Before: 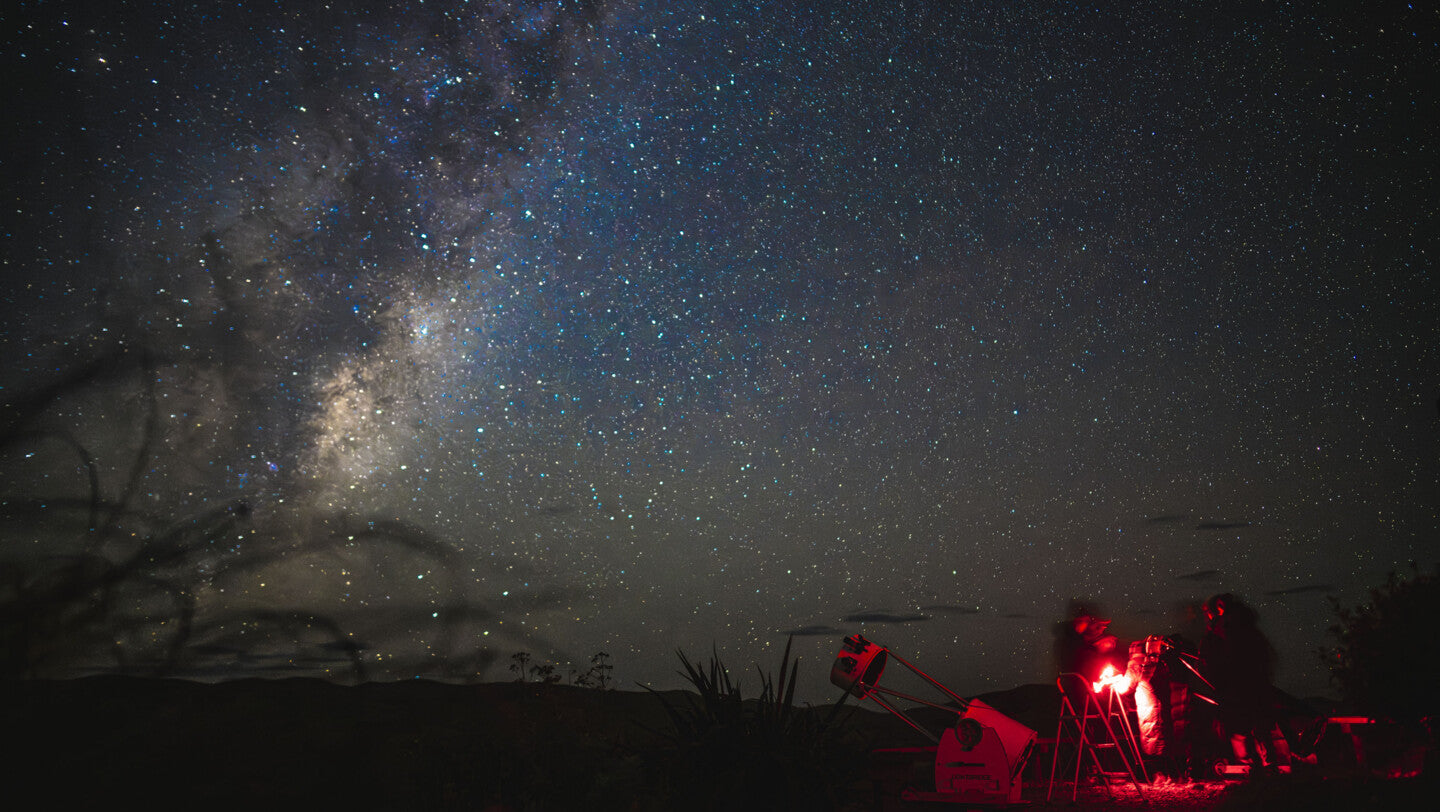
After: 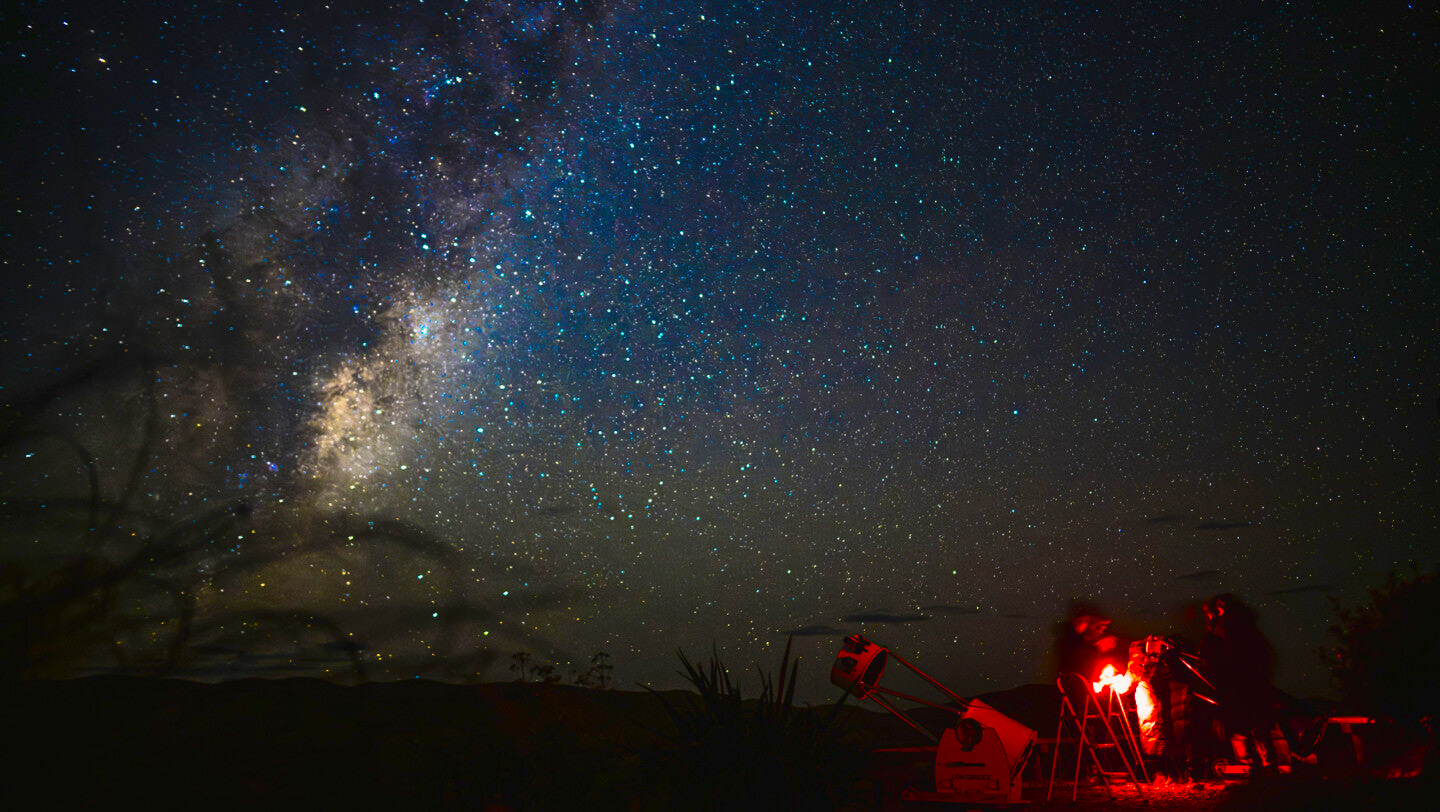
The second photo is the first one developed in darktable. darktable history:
contrast brightness saturation: contrast 0.28
color balance: input saturation 134.34%, contrast -10.04%, contrast fulcrum 19.67%, output saturation 133.51%
